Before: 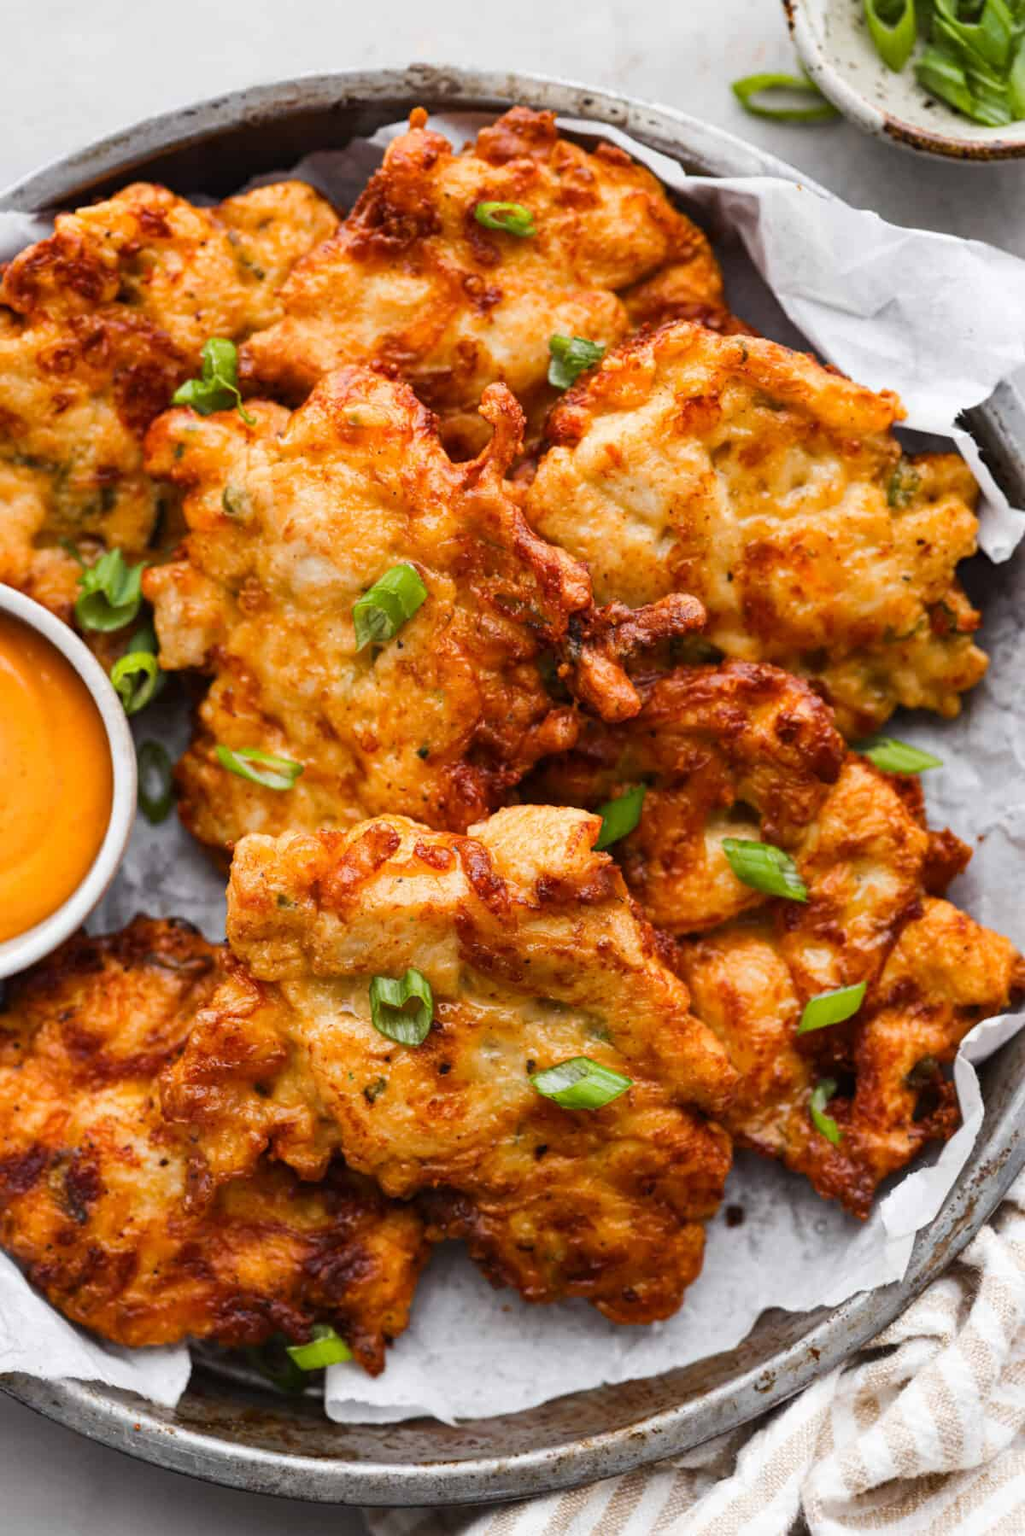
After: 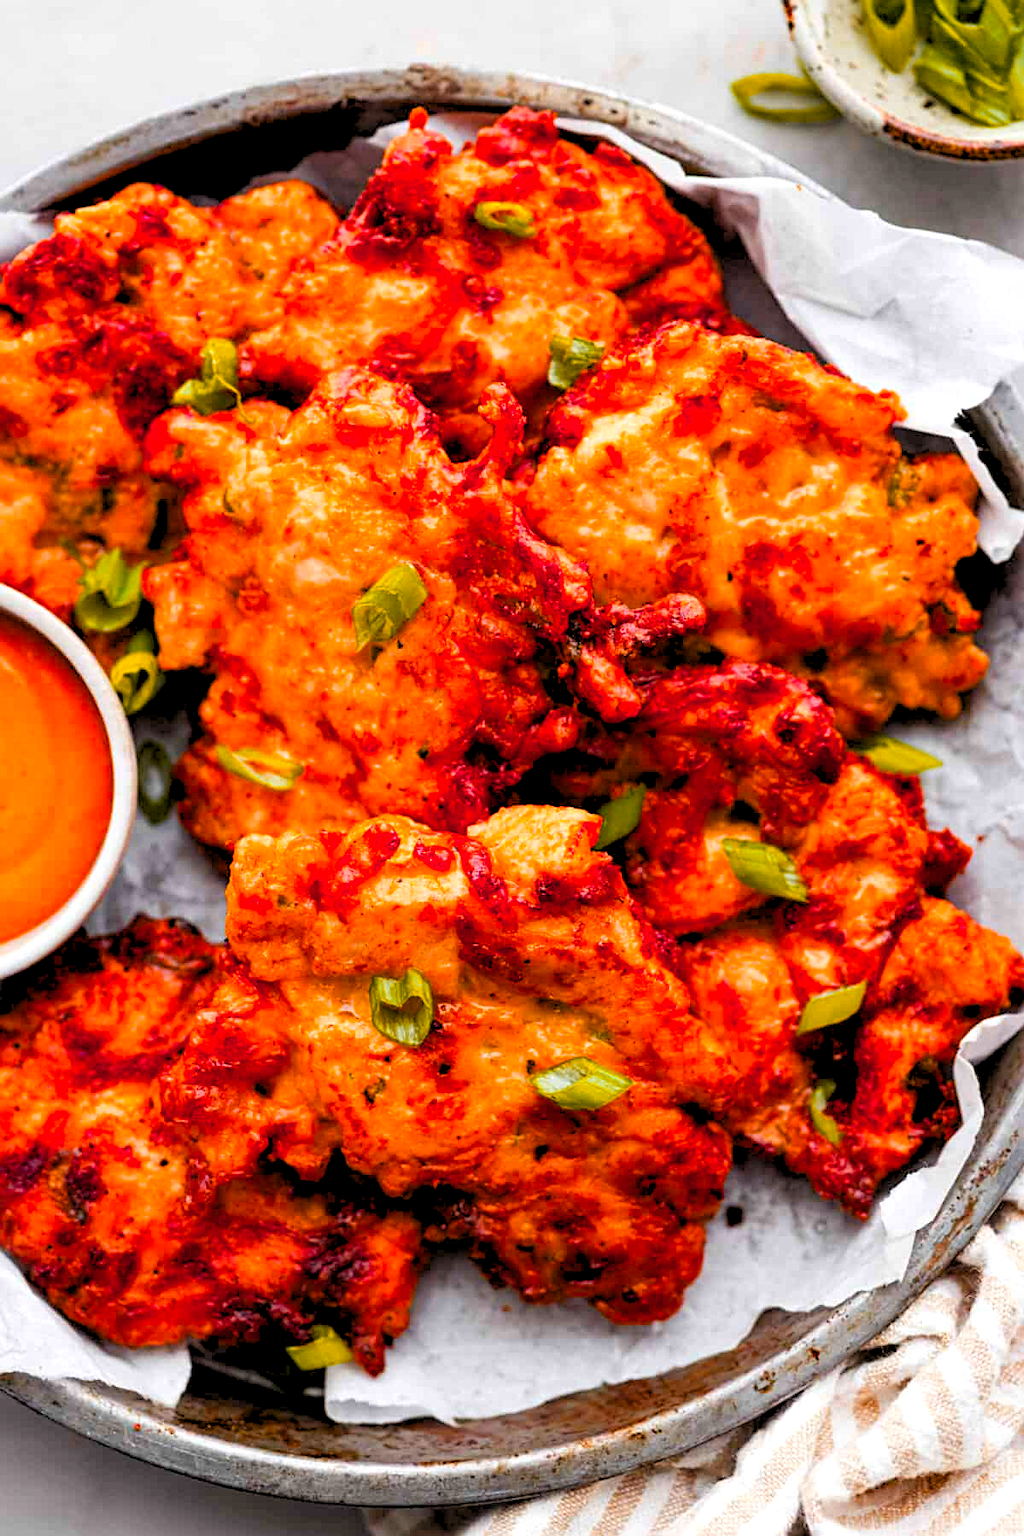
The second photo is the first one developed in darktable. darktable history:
color balance rgb: linear chroma grading › global chroma 15%, perceptual saturation grading › global saturation 30%
sharpen: radius 2.167, amount 0.381, threshold 0
color zones: curves: ch1 [(0.235, 0.558) (0.75, 0.5)]; ch2 [(0.25, 0.462) (0.749, 0.457)], mix 25.94%
rgb levels: levels [[0.013, 0.434, 0.89], [0, 0.5, 1], [0, 0.5, 1]]
